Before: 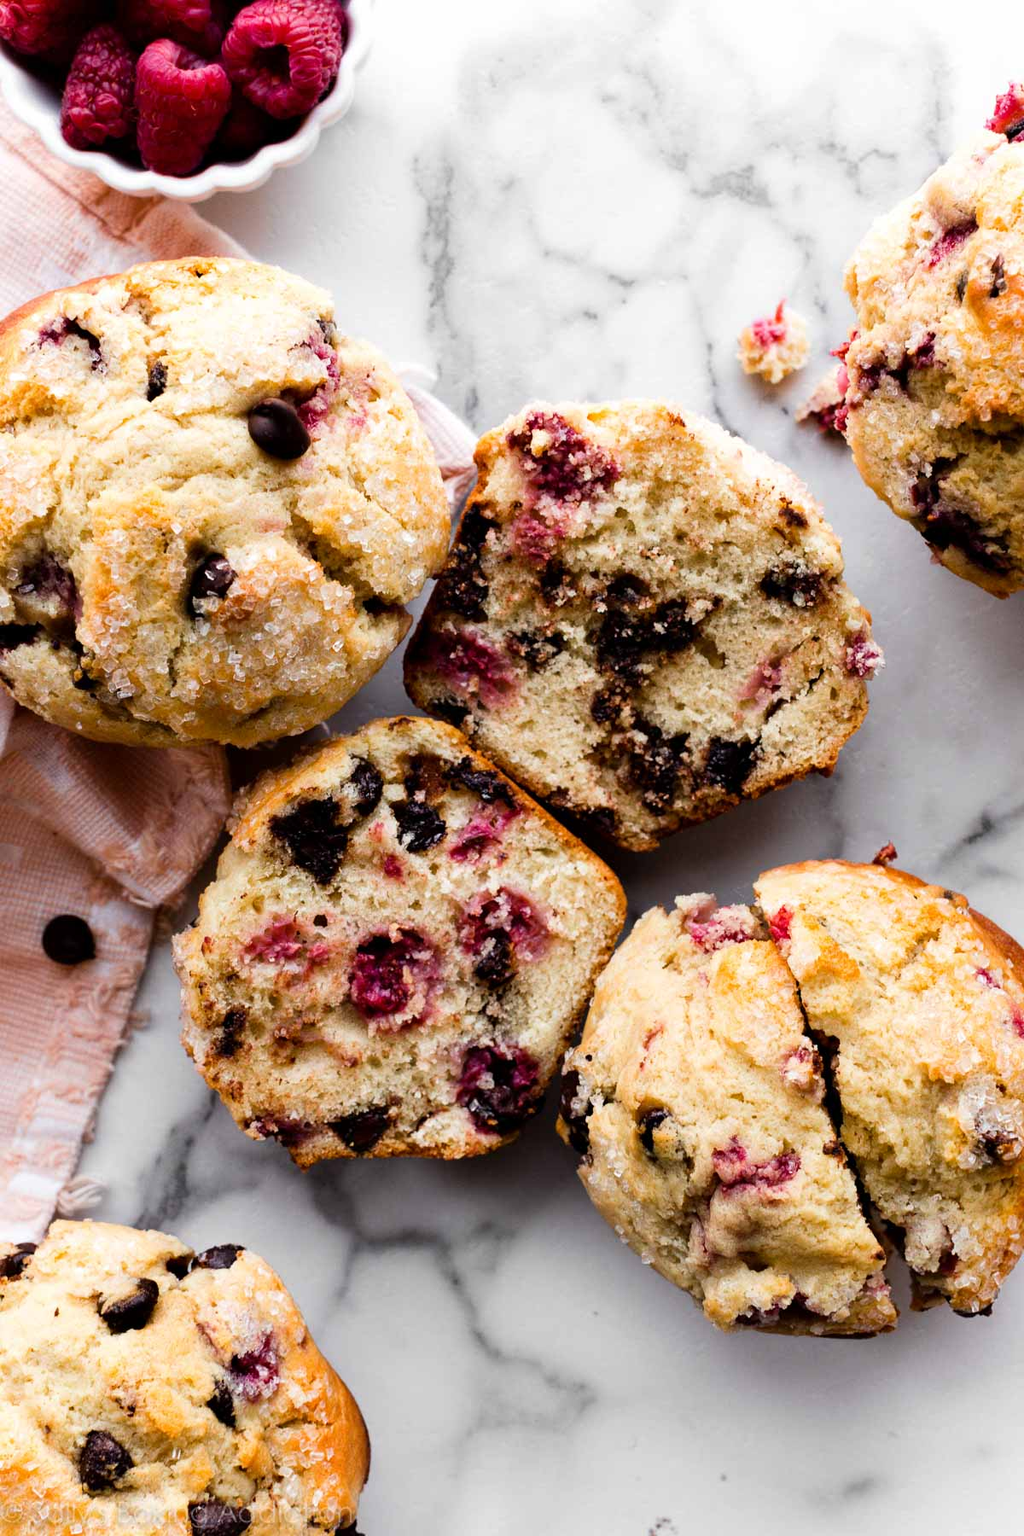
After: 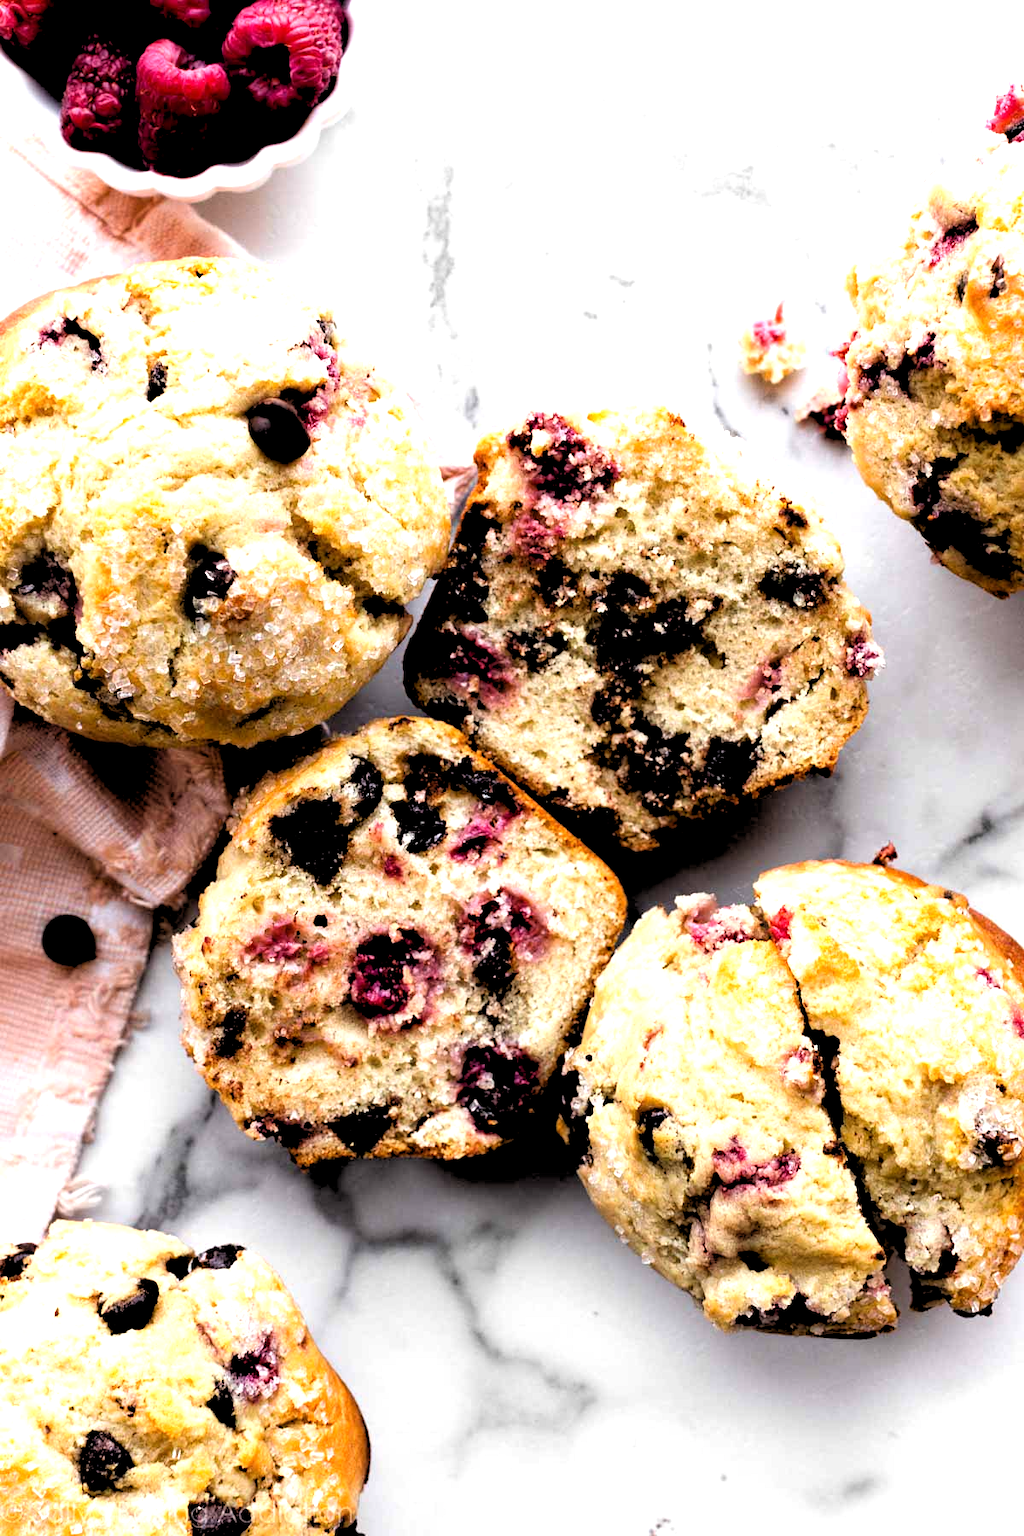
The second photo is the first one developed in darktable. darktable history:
exposure: exposure 0.6 EV, compensate highlight preservation false
rgb levels: levels [[0.034, 0.472, 0.904], [0, 0.5, 1], [0, 0.5, 1]]
